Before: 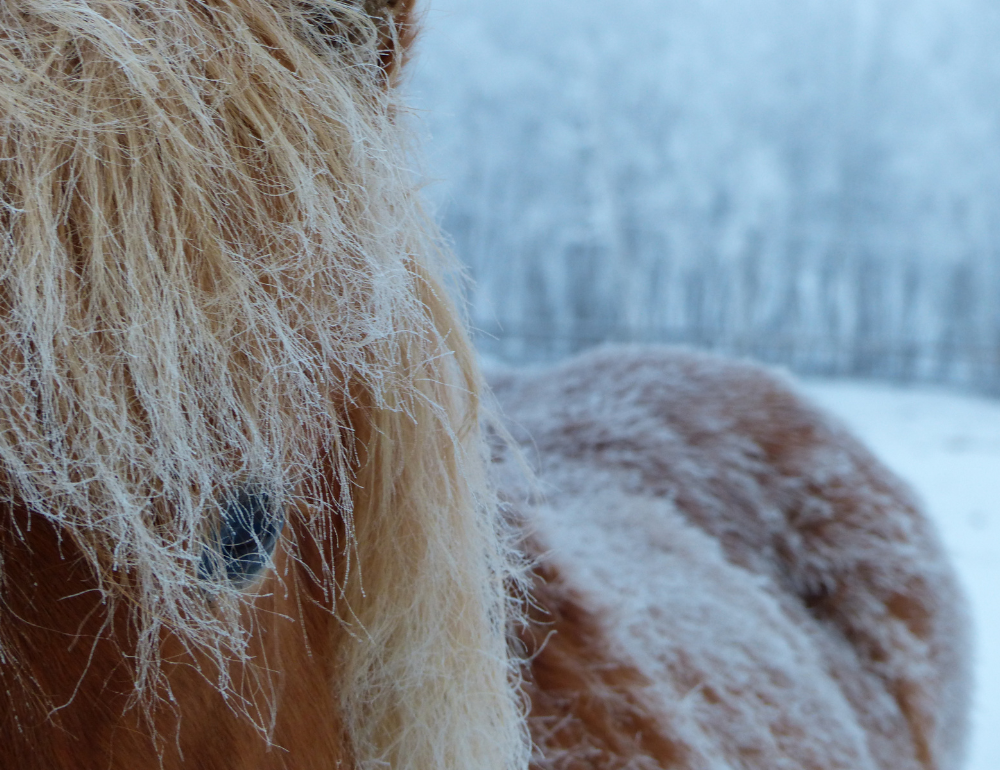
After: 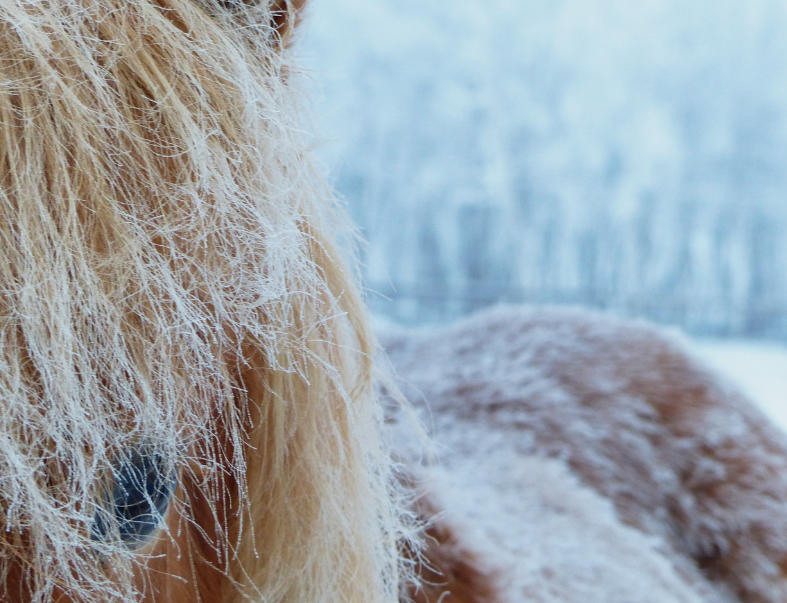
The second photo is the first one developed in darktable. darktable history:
crop and rotate: left 10.76%, top 5.071%, right 10.456%, bottom 16.617%
base curve: curves: ch0 [(0, 0) (0.088, 0.125) (0.176, 0.251) (0.354, 0.501) (0.613, 0.749) (1, 0.877)], preserve colors none
